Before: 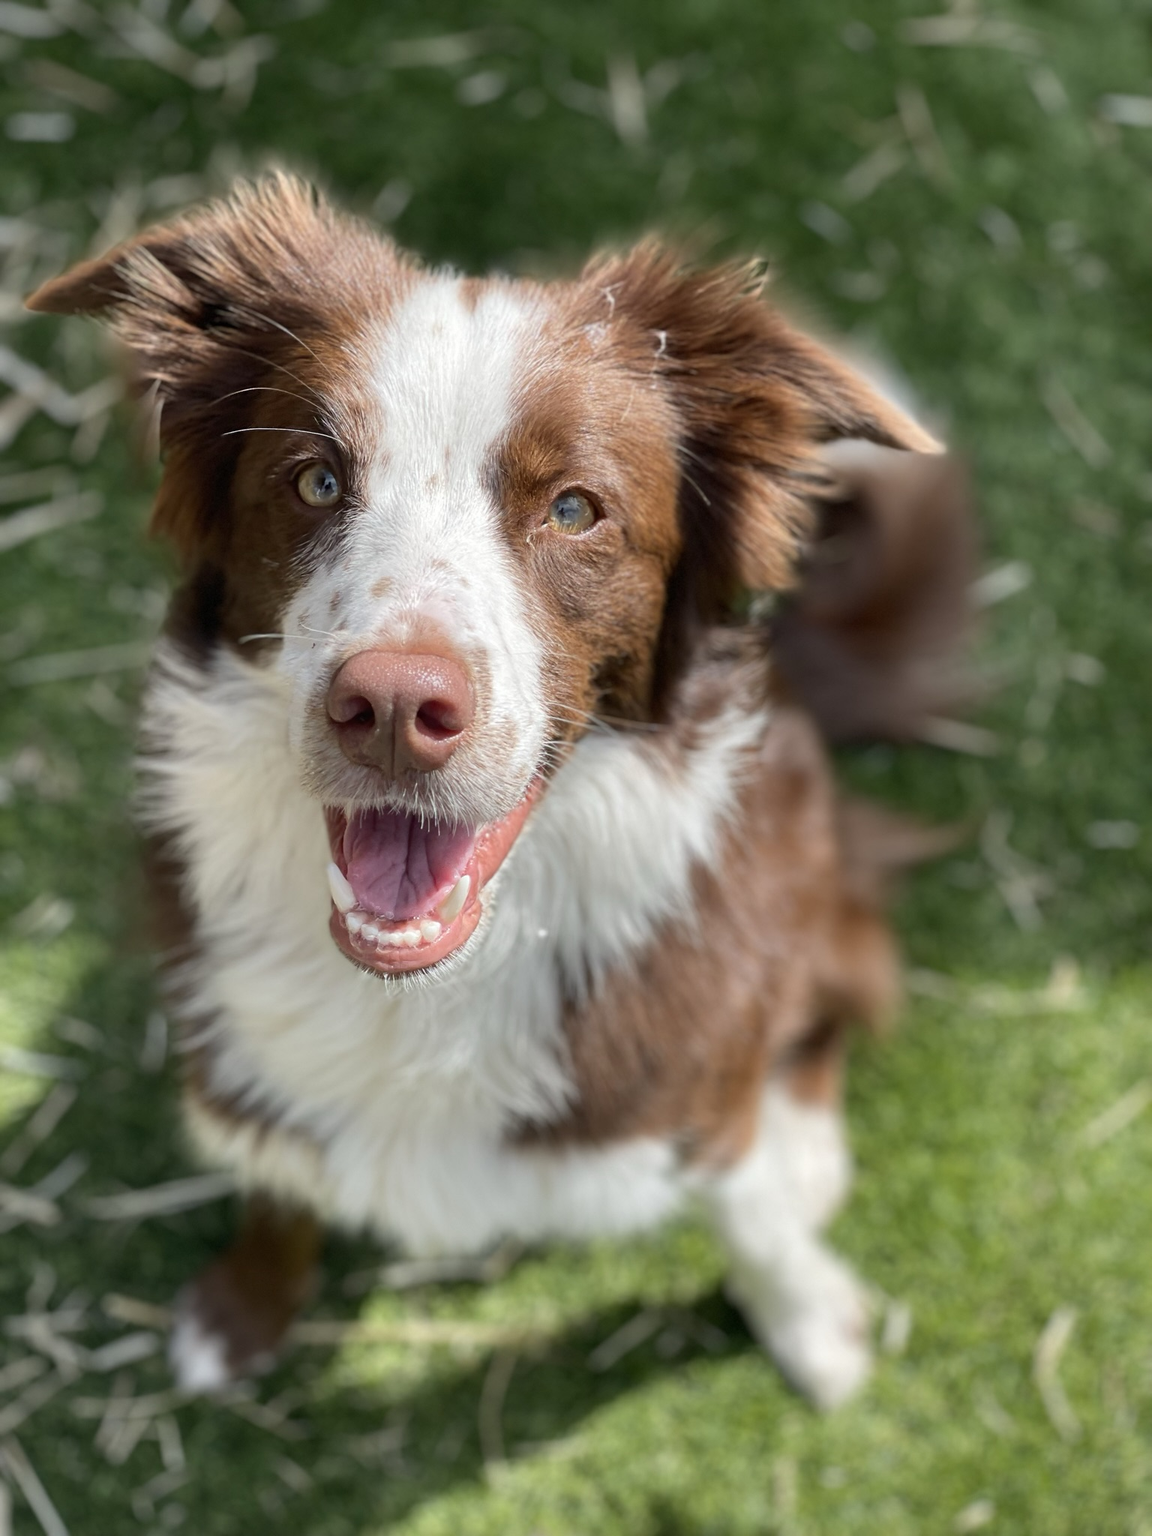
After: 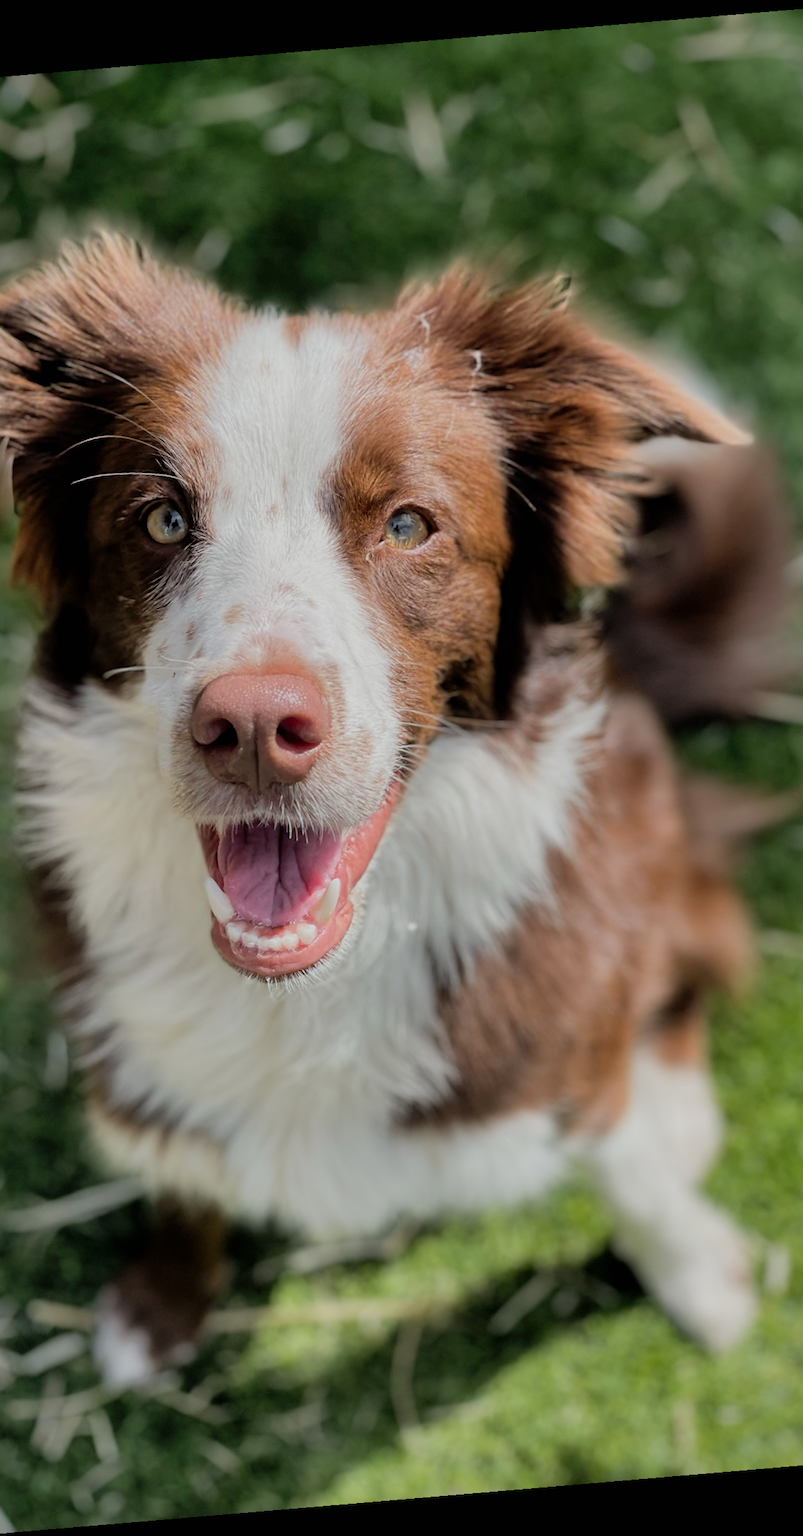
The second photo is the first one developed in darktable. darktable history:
split-toning: shadows › saturation 0.61, highlights › saturation 0.58, balance -28.74, compress 87.36%
shadows and highlights: on, module defaults
crop and rotate: left 14.385%, right 18.948%
rotate and perspective: rotation -4.86°, automatic cropping off
filmic rgb: black relative exposure -5 EV, hardness 2.88, contrast 1.1, highlights saturation mix -20%
